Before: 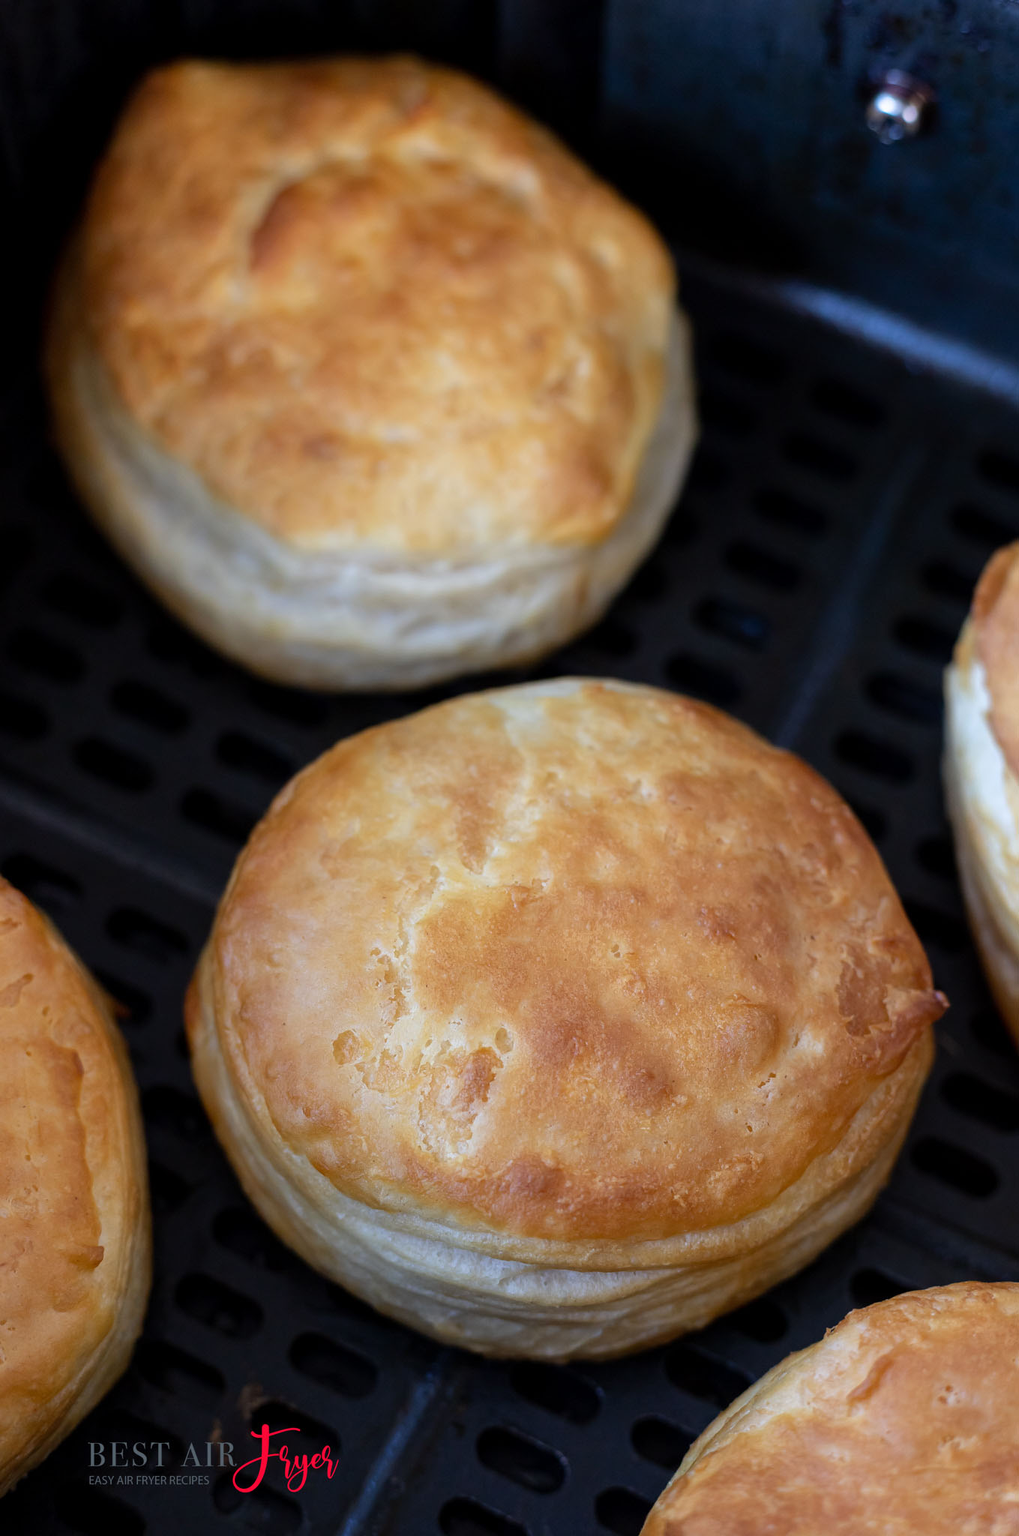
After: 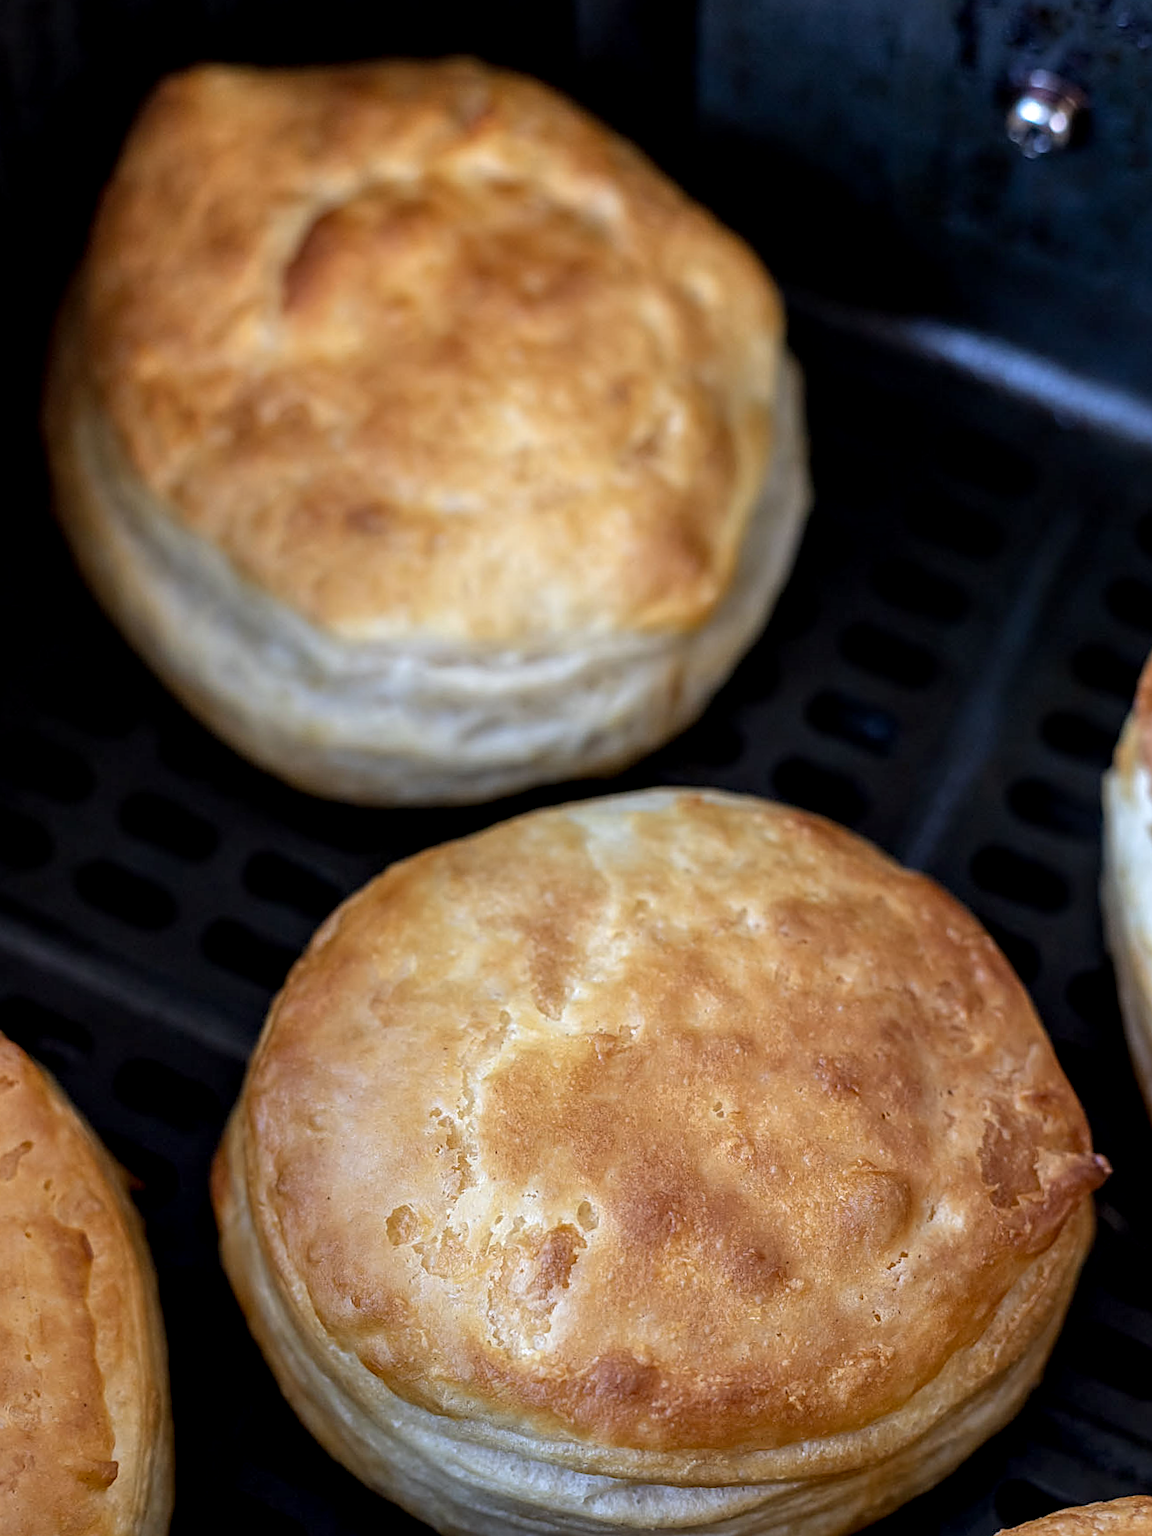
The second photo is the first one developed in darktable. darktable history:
sharpen: on, module defaults
crop and rotate: angle 0.385°, left 0.208%, right 2.776%, bottom 14.152%
local contrast: highlights 58%, detail 146%
